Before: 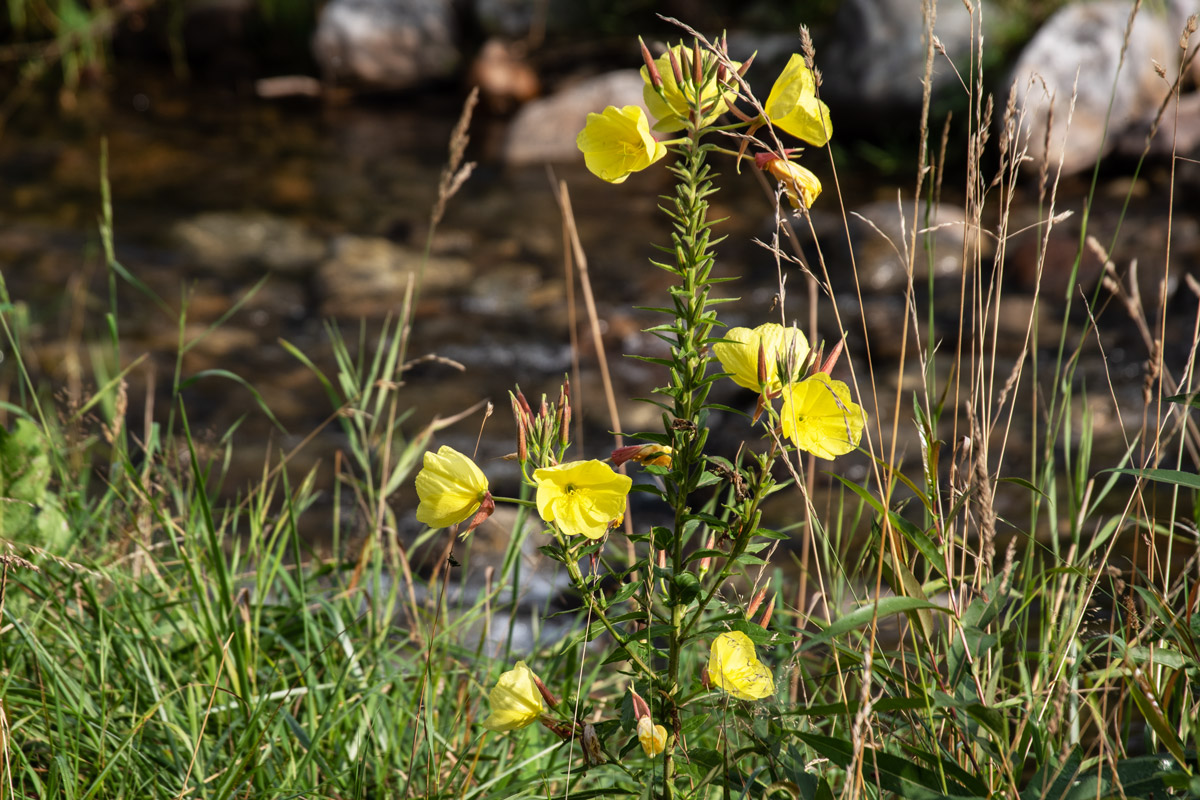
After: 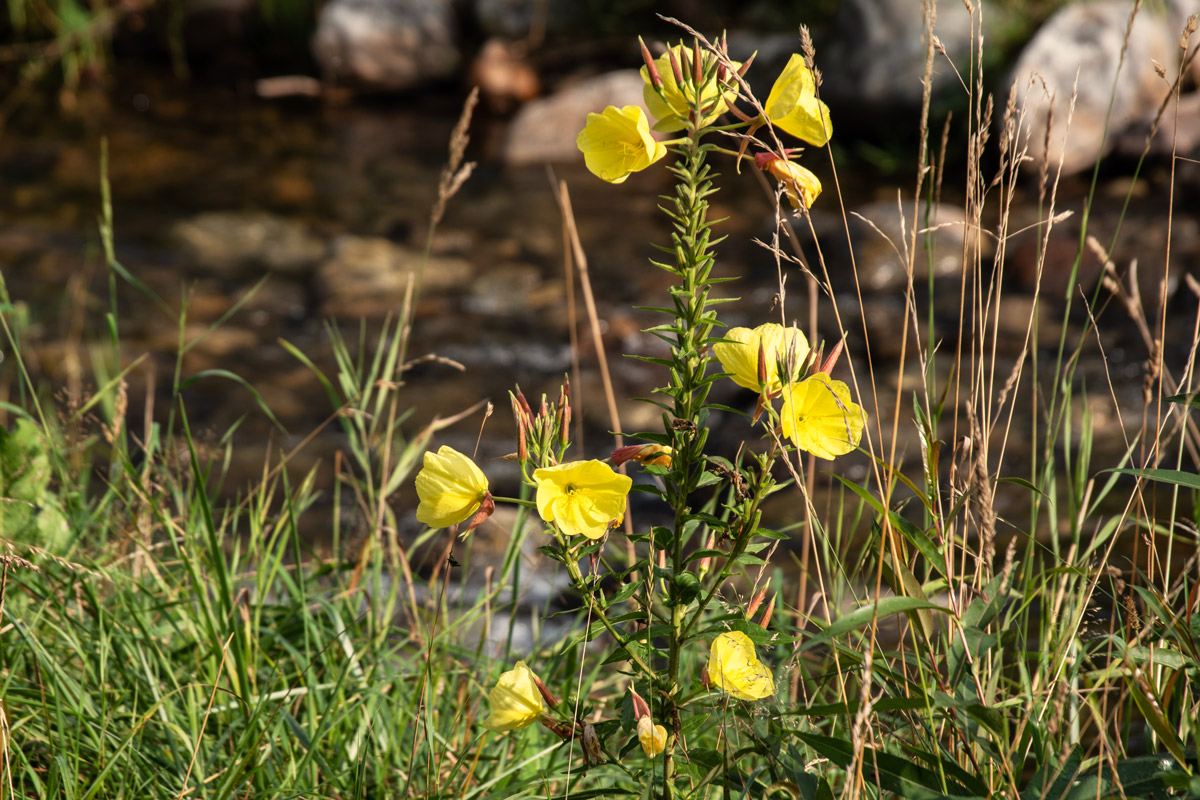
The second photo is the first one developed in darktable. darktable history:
rotate and perspective: crop left 0, crop top 0
white balance: red 1.045, blue 0.932
